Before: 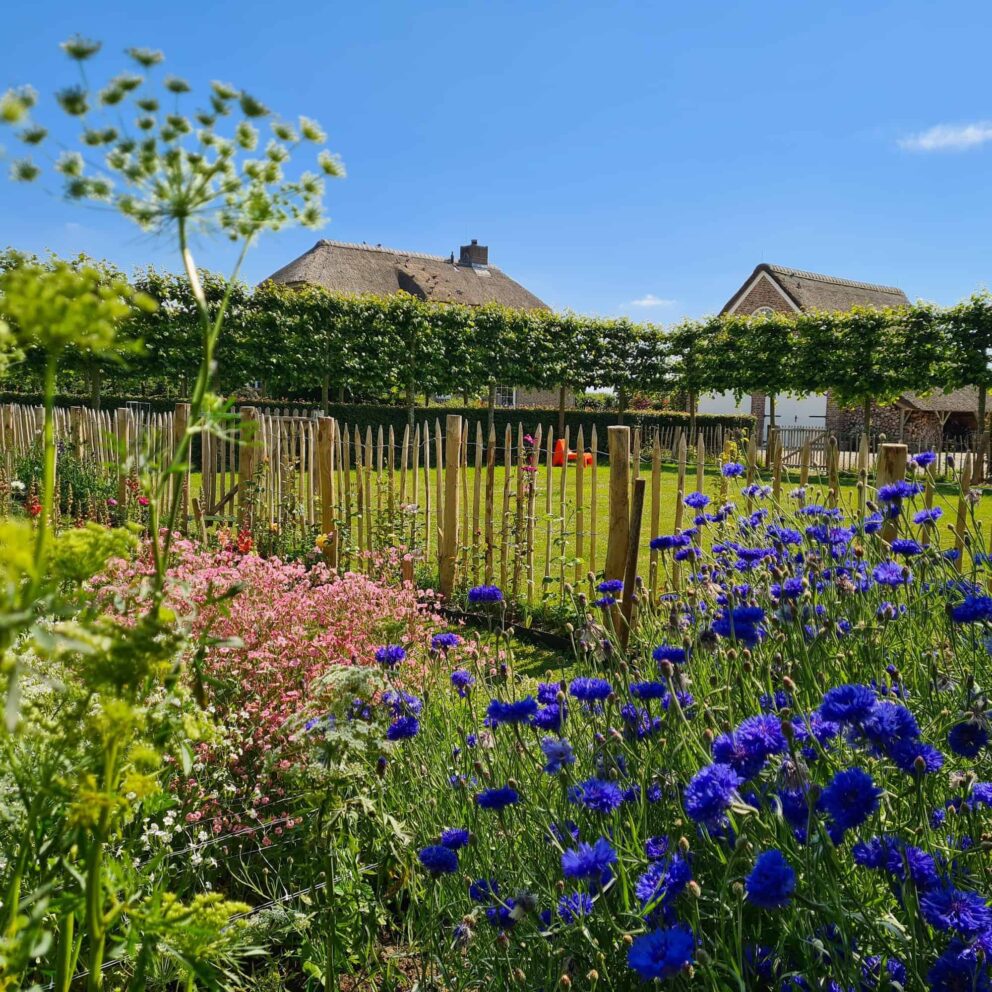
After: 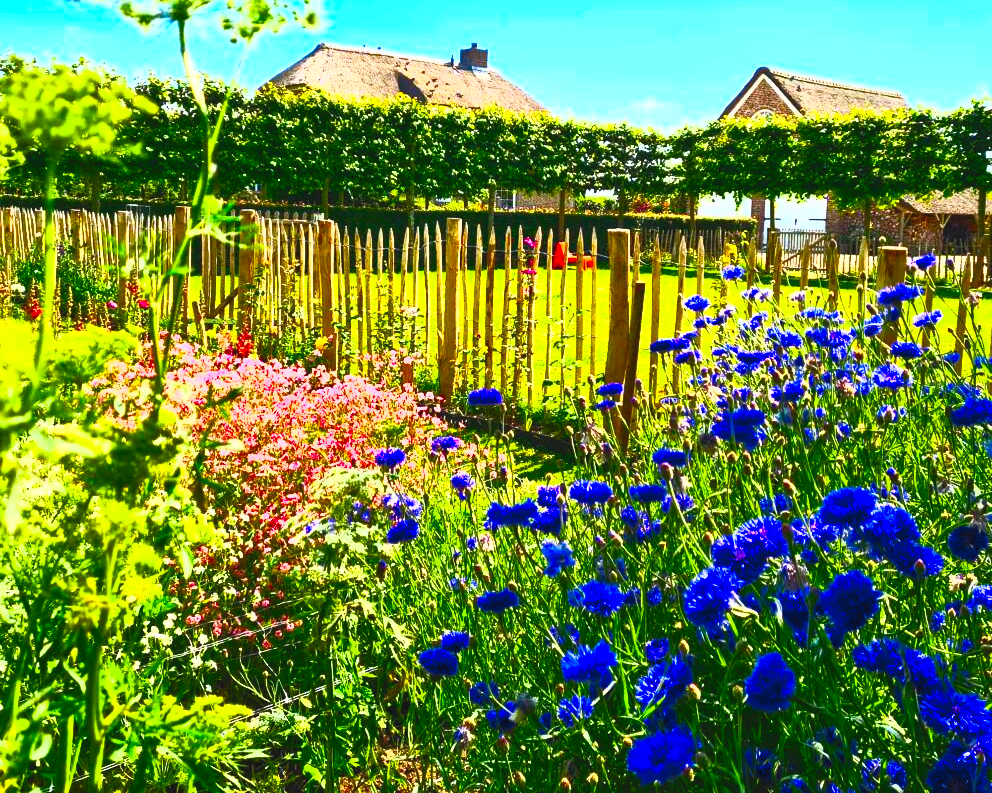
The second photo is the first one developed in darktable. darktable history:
crop and rotate: top 19.998%
contrast brightness saturation: contrast 1, brightness 1, saturation 1
color balance rgb: perceptual saturation grading › highlights -29.58%, perceptual saturation grading › mid-tones 29.47%, perceptual saturation grading › shadows 59.73%, perceptual brilliance grading › global brilliance -17.79%, perceptual brilliance grading › highlights 28.73%, global vibrance 15.44%
